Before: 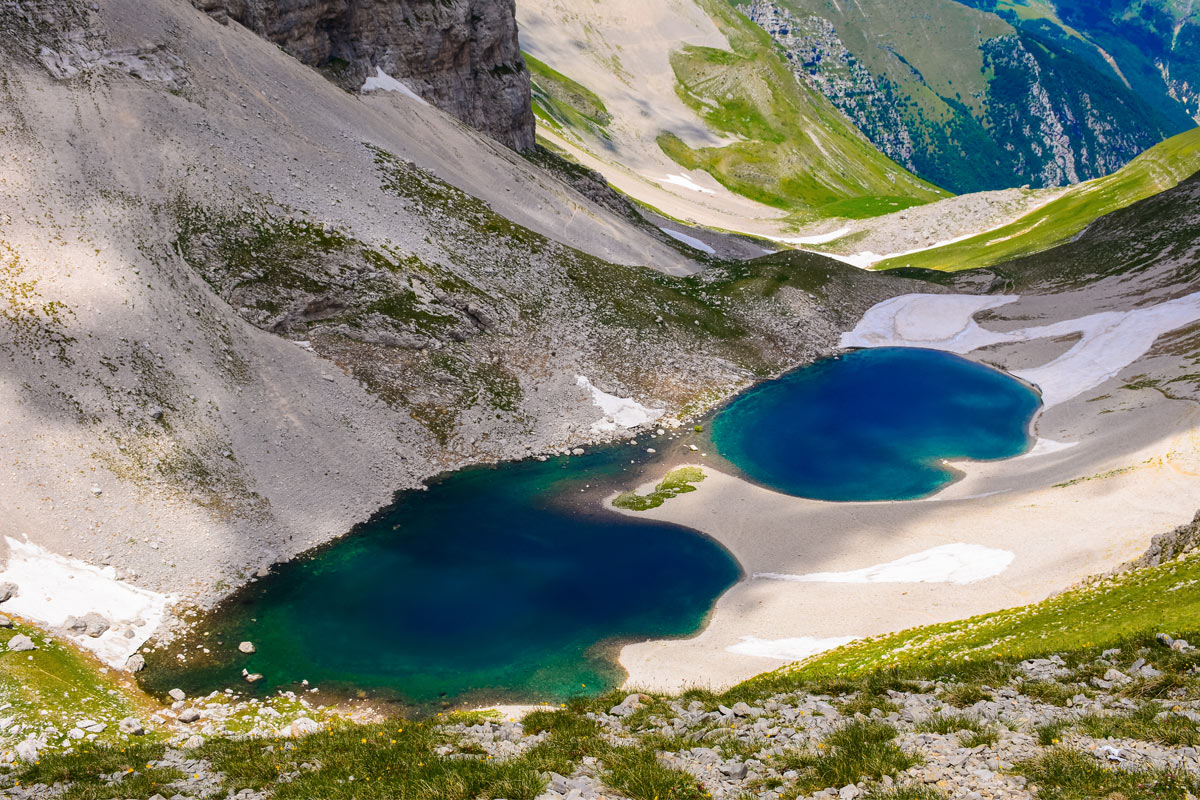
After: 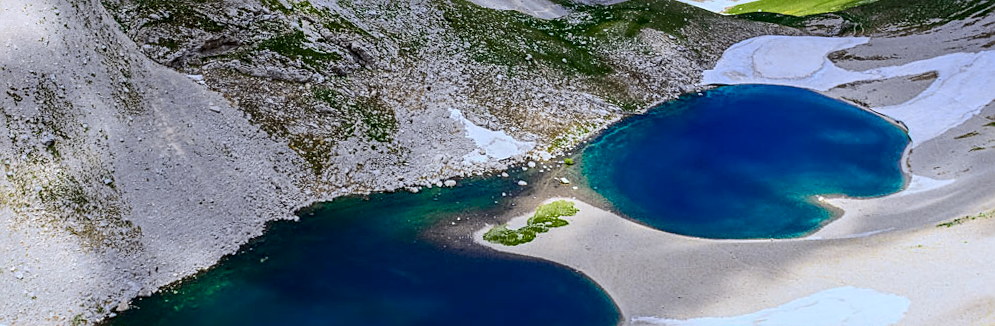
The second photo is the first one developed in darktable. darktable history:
tone curve: curves: ch0 [(0, 0) (0.068, 0.031) (0.175, 0.132) (0.337, 0.304) (0.498, 0.511) (0.748, 0.762) (0.993, 0.954)]; ch1 [(0, 0) (0.294, 0.184) (0.359, 0.34) (0.362, 0.35) (0.43, 0.41) (0.476, 0.457) (0.499, 0.5) (0.529, 0.523) (0.677, 0.762) (1, 1)]; ch2 [(0, 0) (0.431, 0.419) (0.495, 0.502) (0.524, 0.534) (0.557, 0.56) (0.634, 0.654) (0.728, 0.722) (1, 1)], color space Lab, independent channels, preserve colors none
rotate and perspective: rotation 0.72°, lens shift (vertical) -0.352, lens shift (horizontal) -0.051, crop left 0.152, crop right 0.859, crop top 0.019, crop bottom 0.964
local contrast: on, module defaults
sharpen: on, module defaults
color zones: curves: ch0 [(0, 0.5) (0.143, 0.5) (0.286, 0.5) (0.429, 0.495) (0.571, 0.437) (0.714, 0.44) (0.857, 0.496) (1, 0.5)]
exposure: compensate highlight preservation false
white balance: red 0.924, blue 1.095
crop and rotate: top 23.84%, bottom 34.294%
